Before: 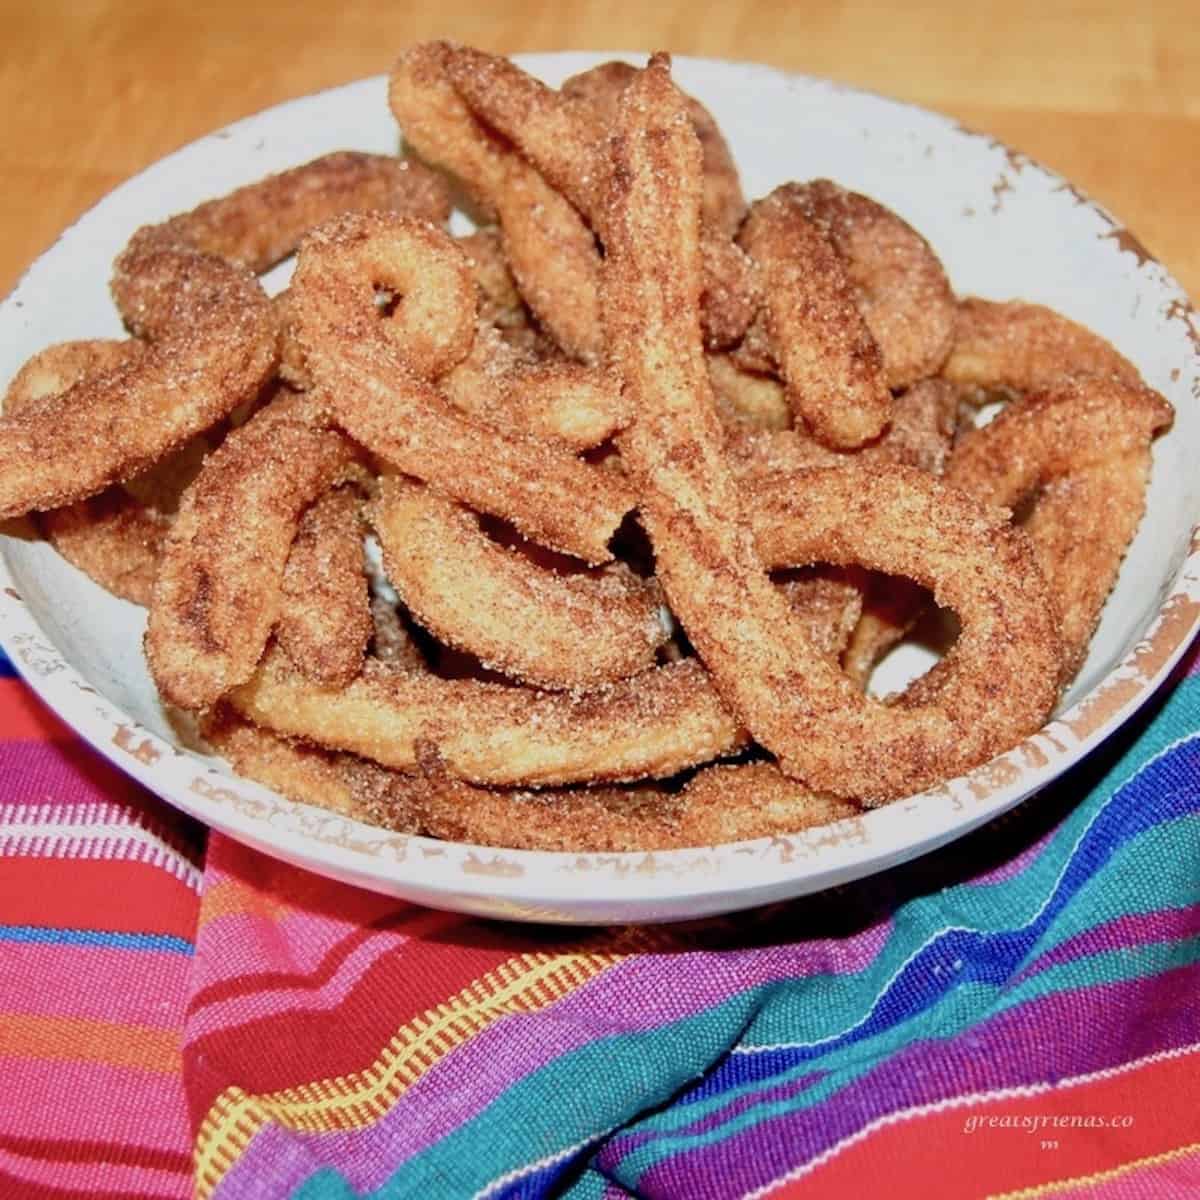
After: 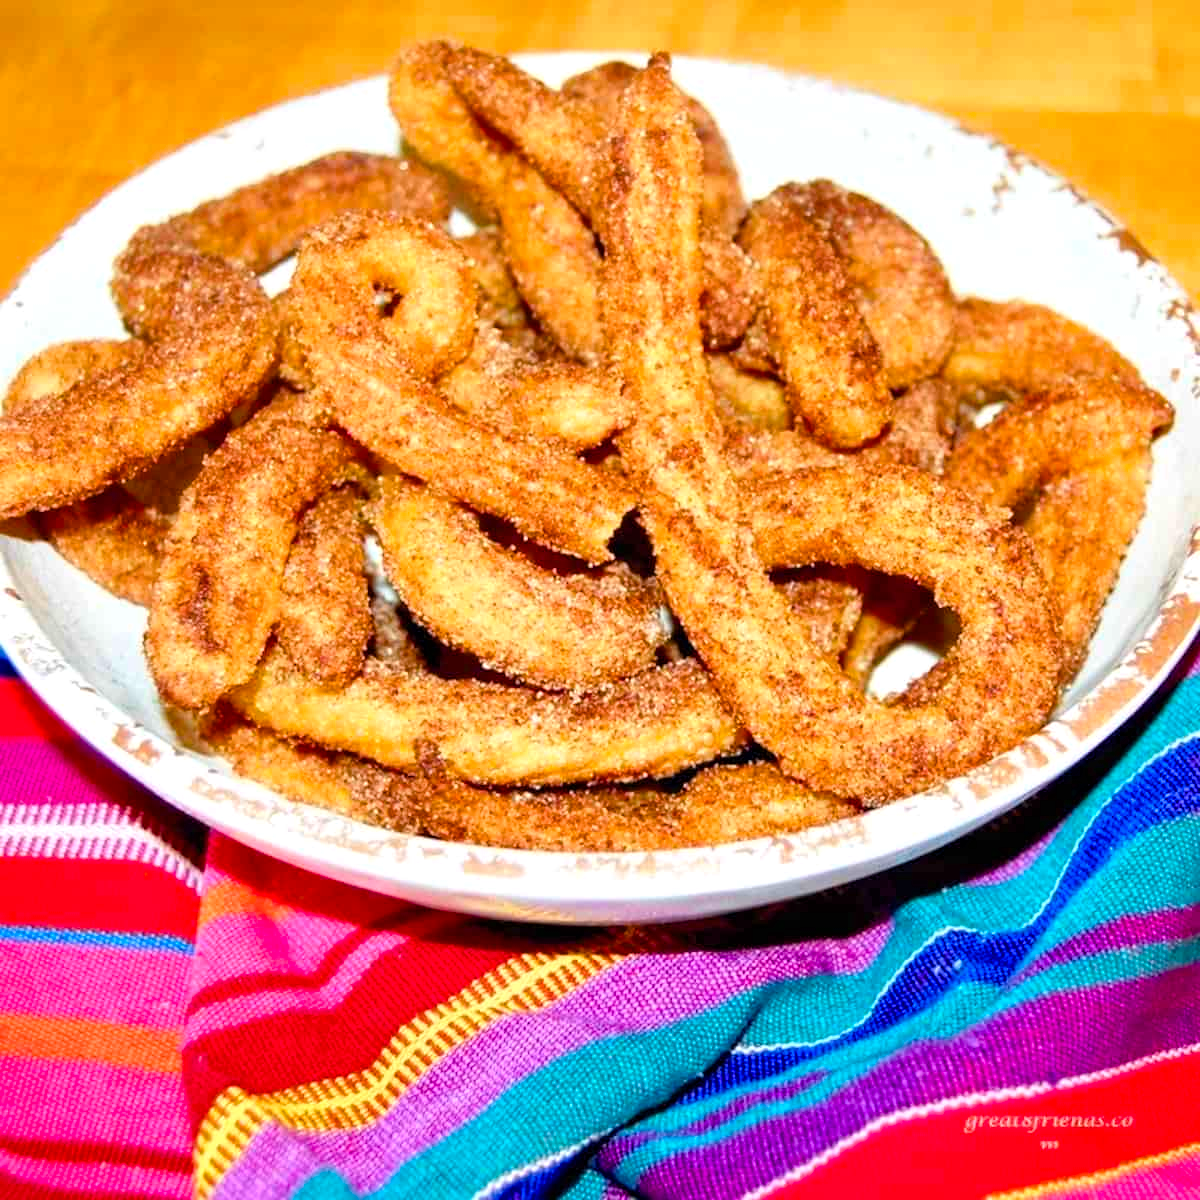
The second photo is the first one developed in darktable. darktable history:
exposure: exposure 0.611 EV, compensate highlight preservation false
color balance rgb: perceptual saturation grading › global saturation 49.97%
